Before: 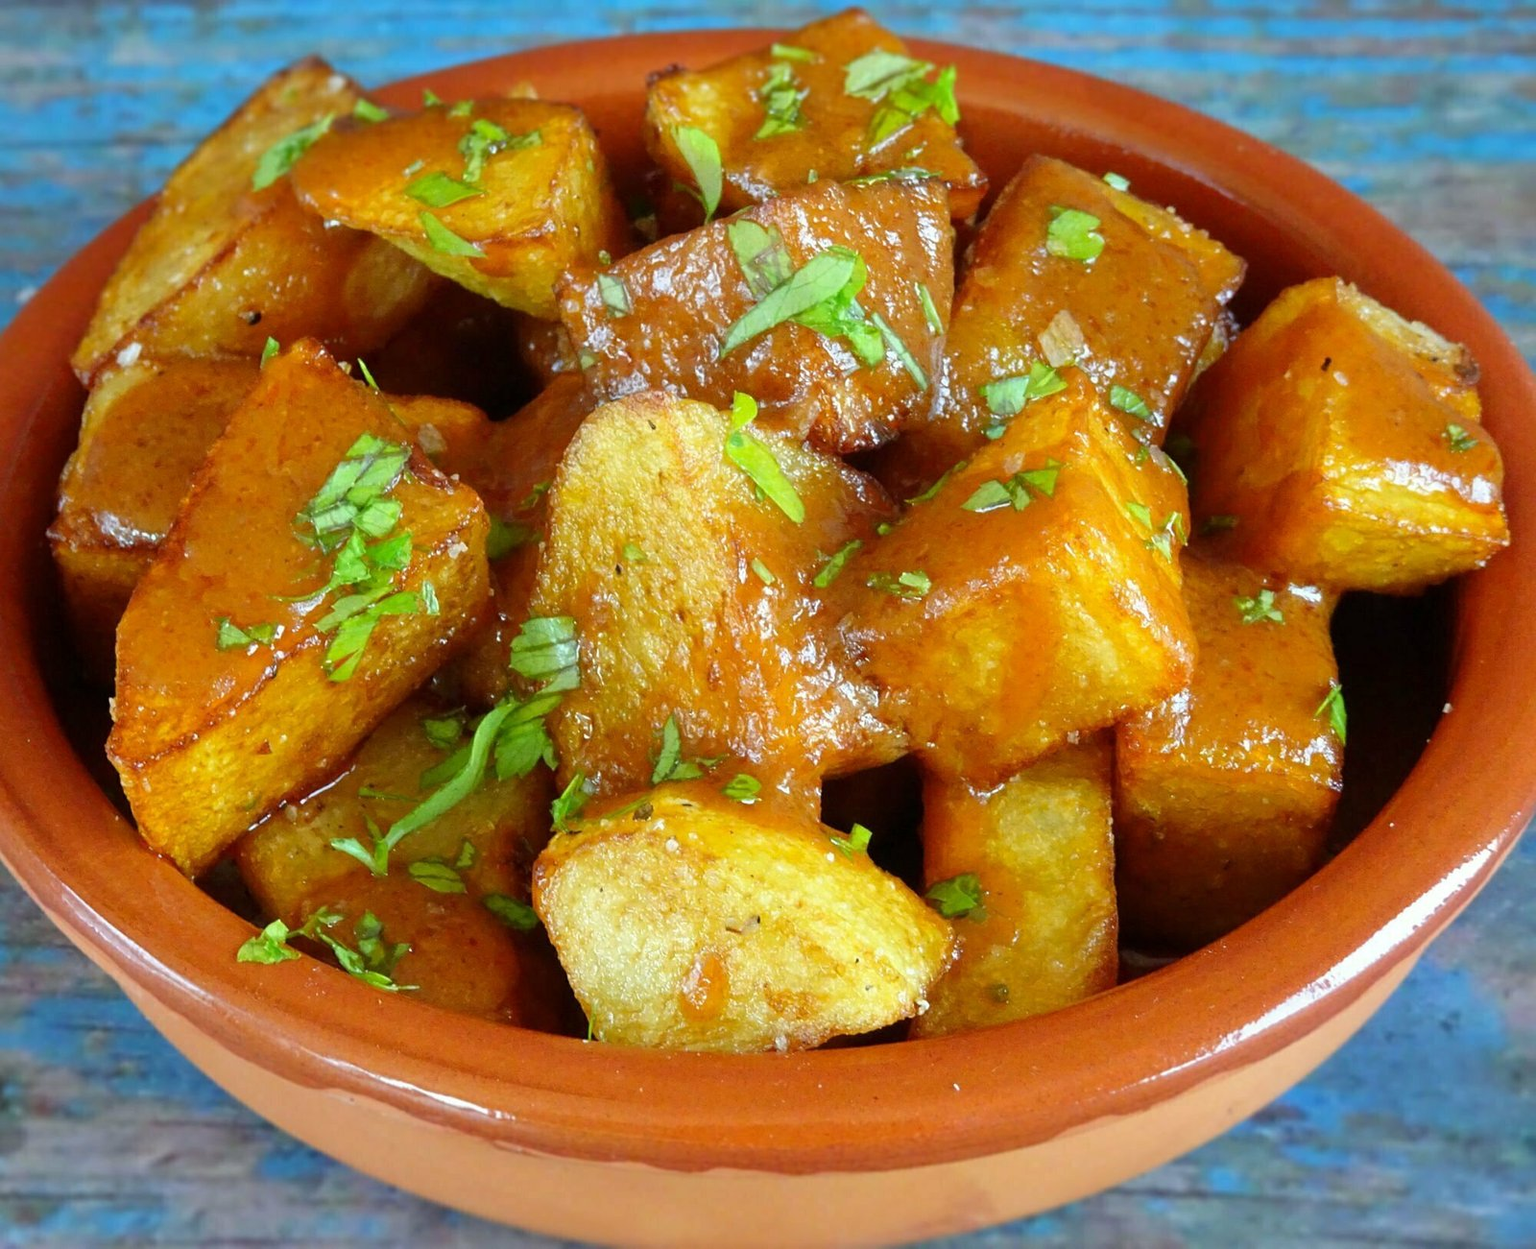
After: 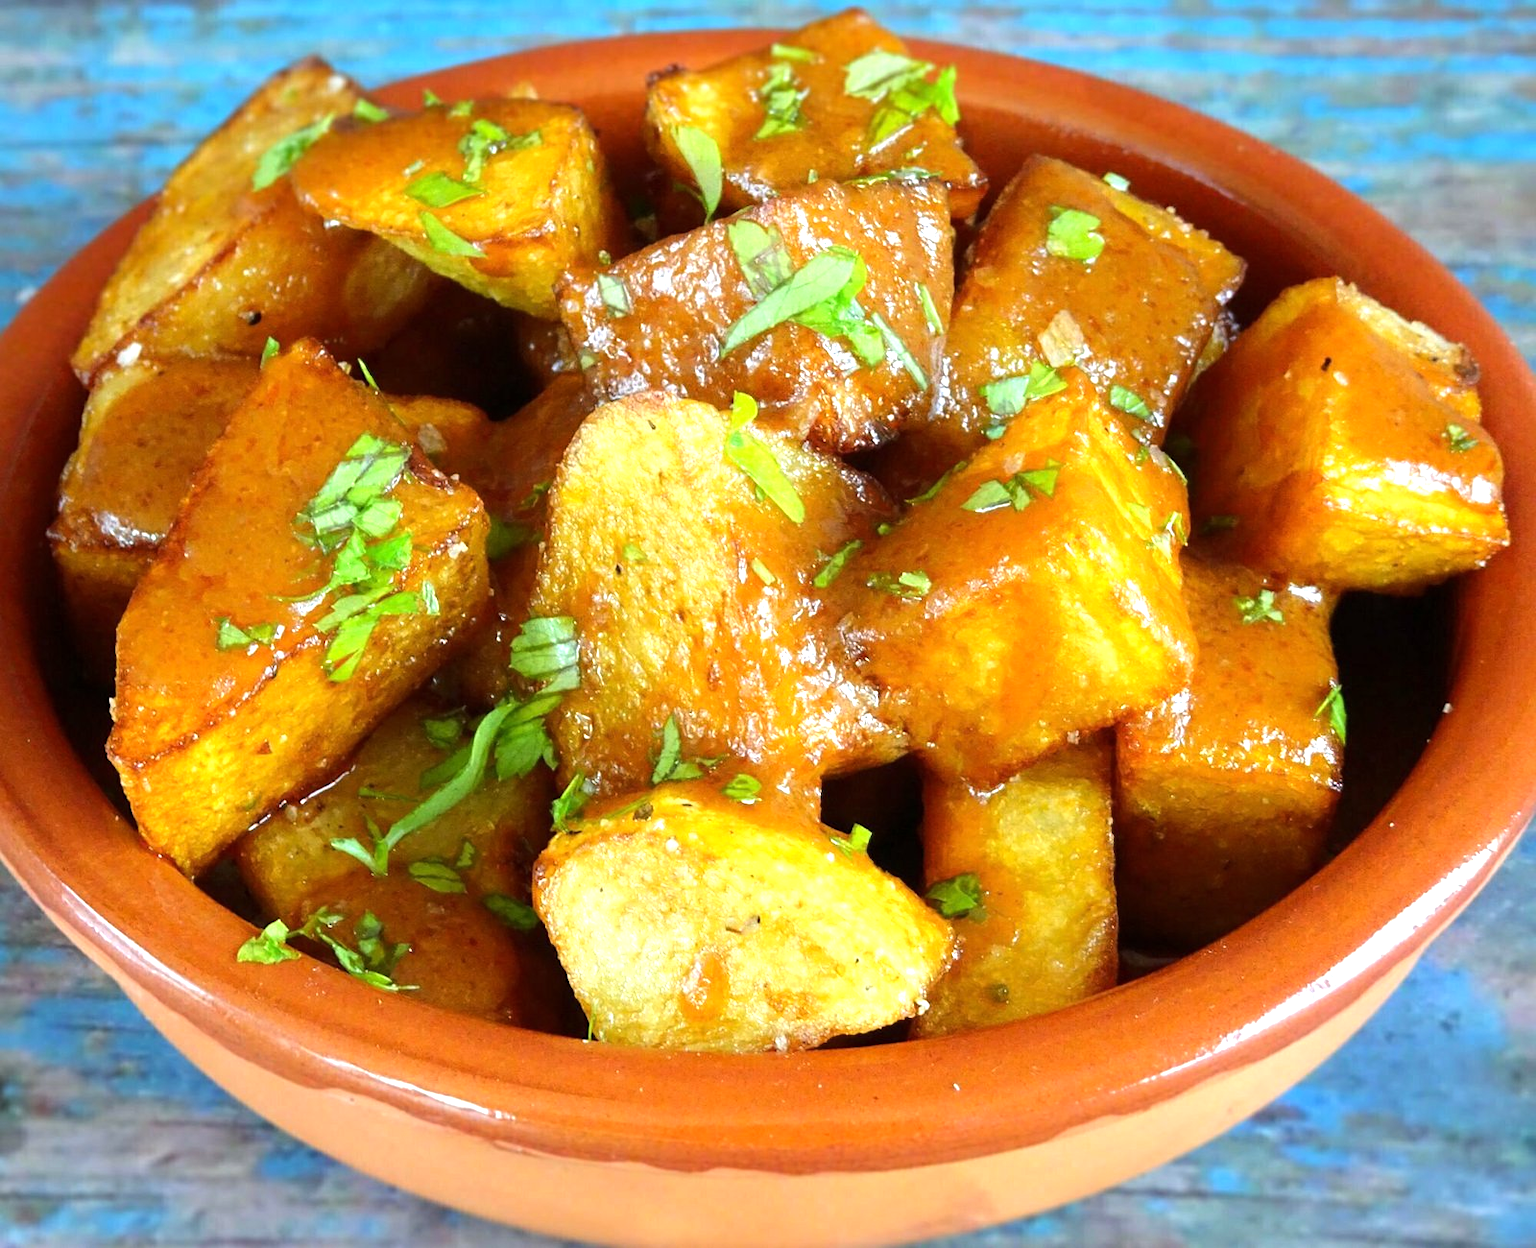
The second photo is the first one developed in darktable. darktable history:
tone equalizer: -8 EV 0.001 EV, -7 EV -0.002 EV, -6 EV 0.003 EV, -5 EV -0.05 EV, -4 EV -0.147 EV, -3 EV -0.184 EV, -2 EV 0.219 EV, -1 EV 0.714 EV, +0 EV 0.498 EV
